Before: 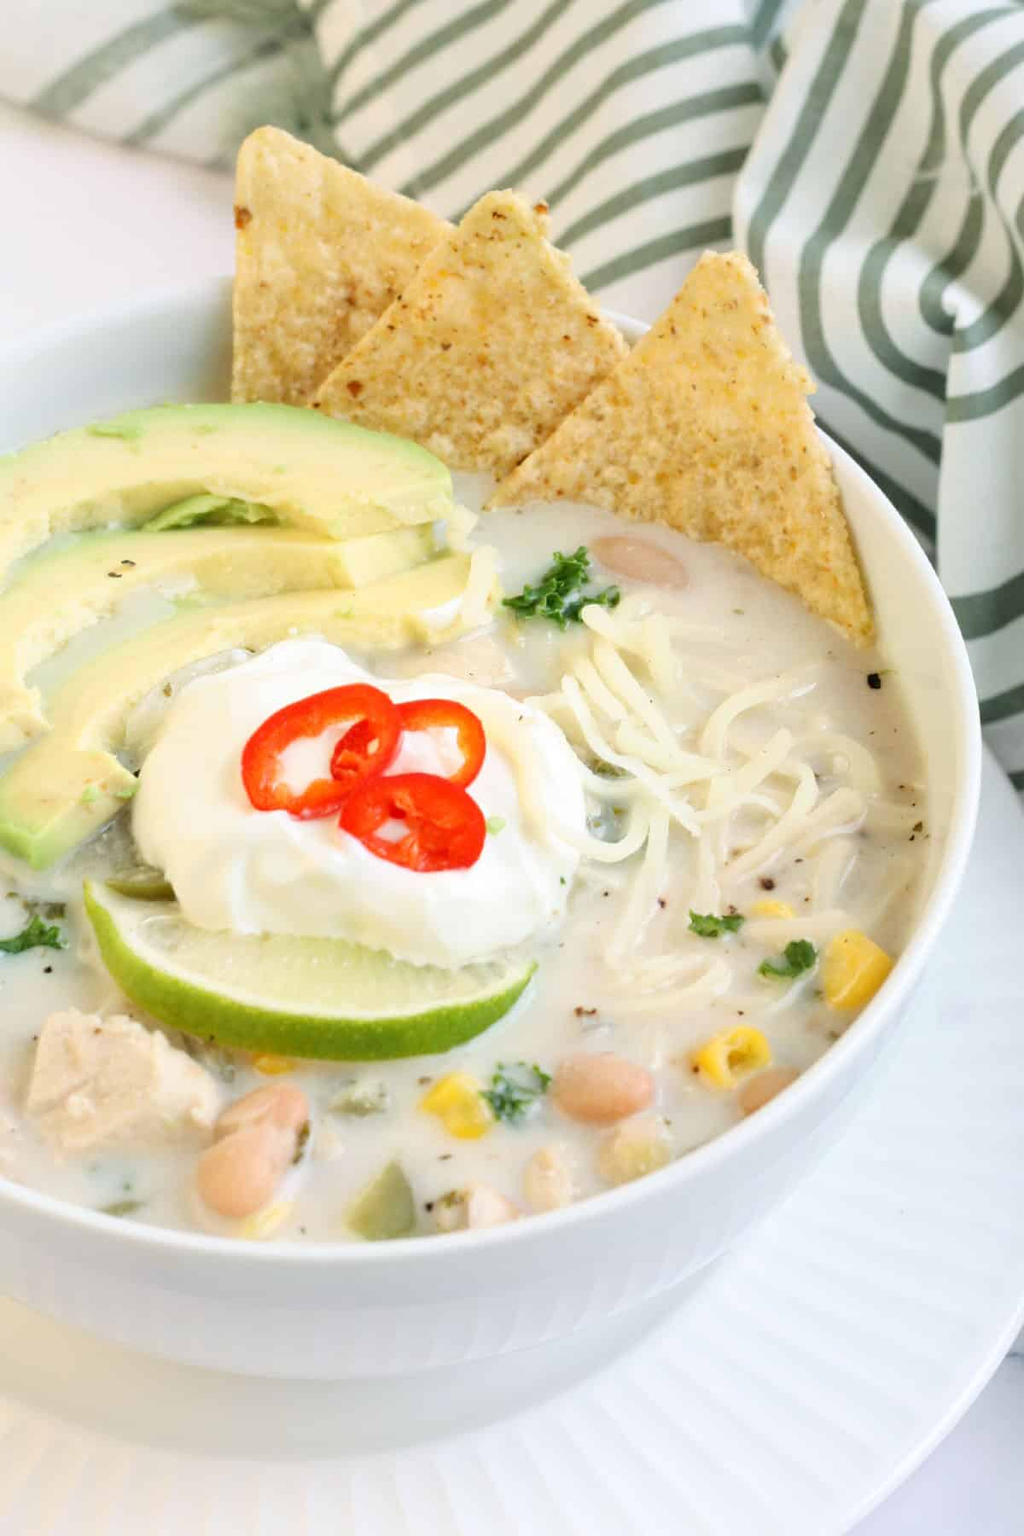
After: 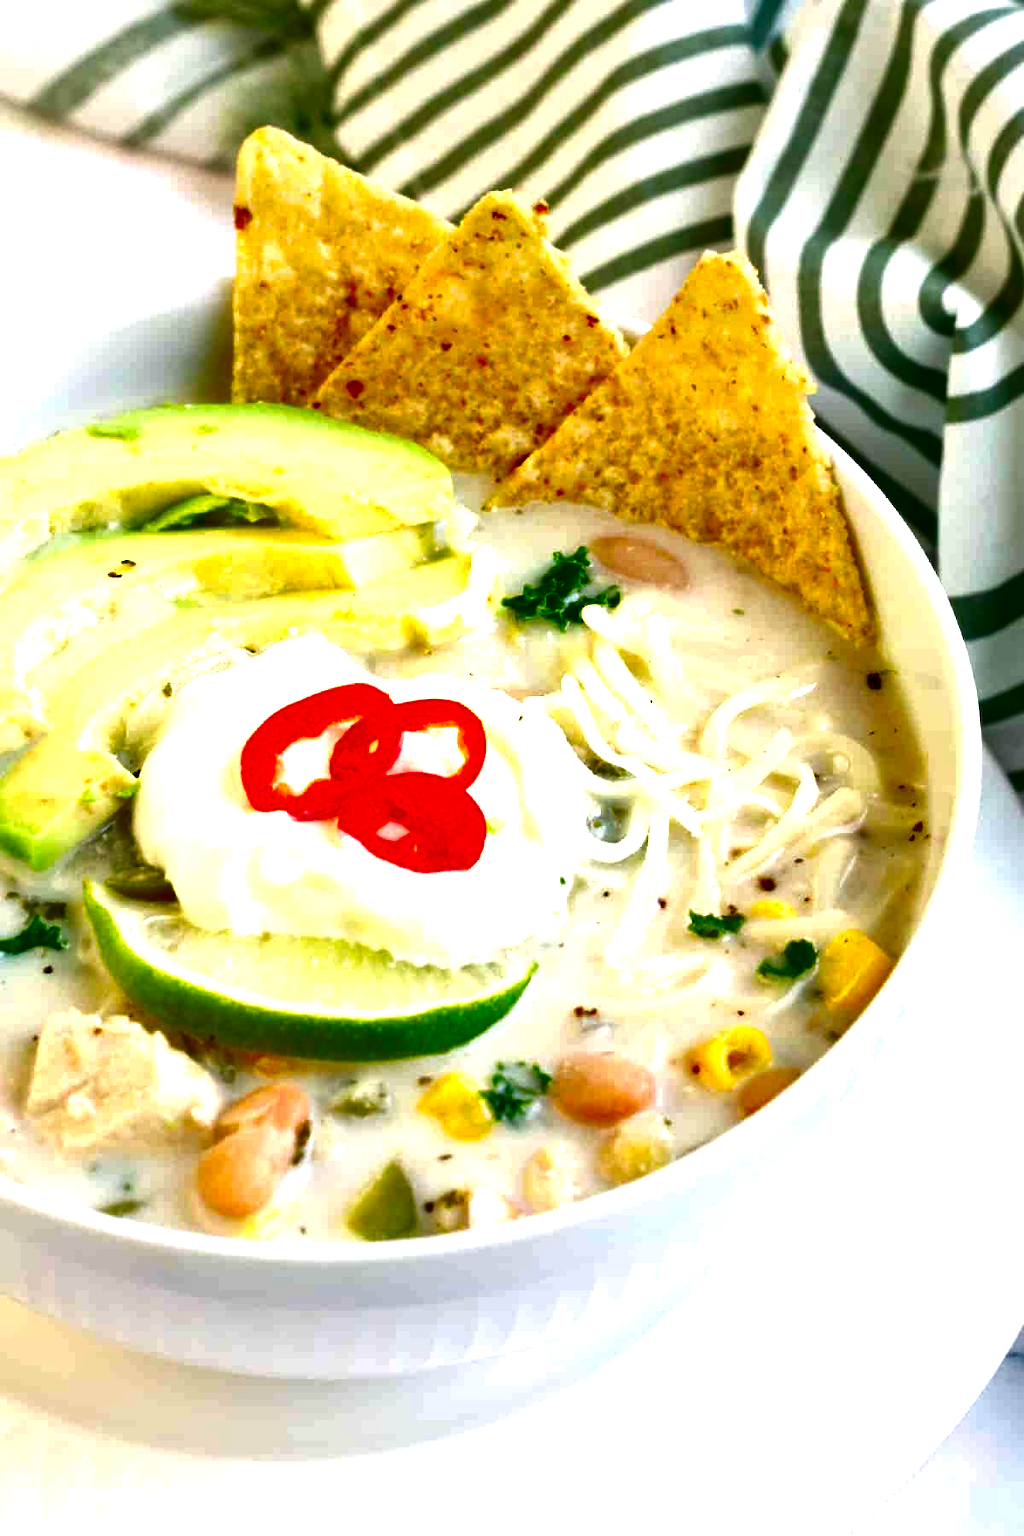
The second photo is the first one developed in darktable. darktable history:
exposure: black level correction 0.001, exposure 0.5 EV, compensate exposure bias true, compensate highlight preservation false
contrast brightness saturation: brightness -0.986, saturation 0.986
